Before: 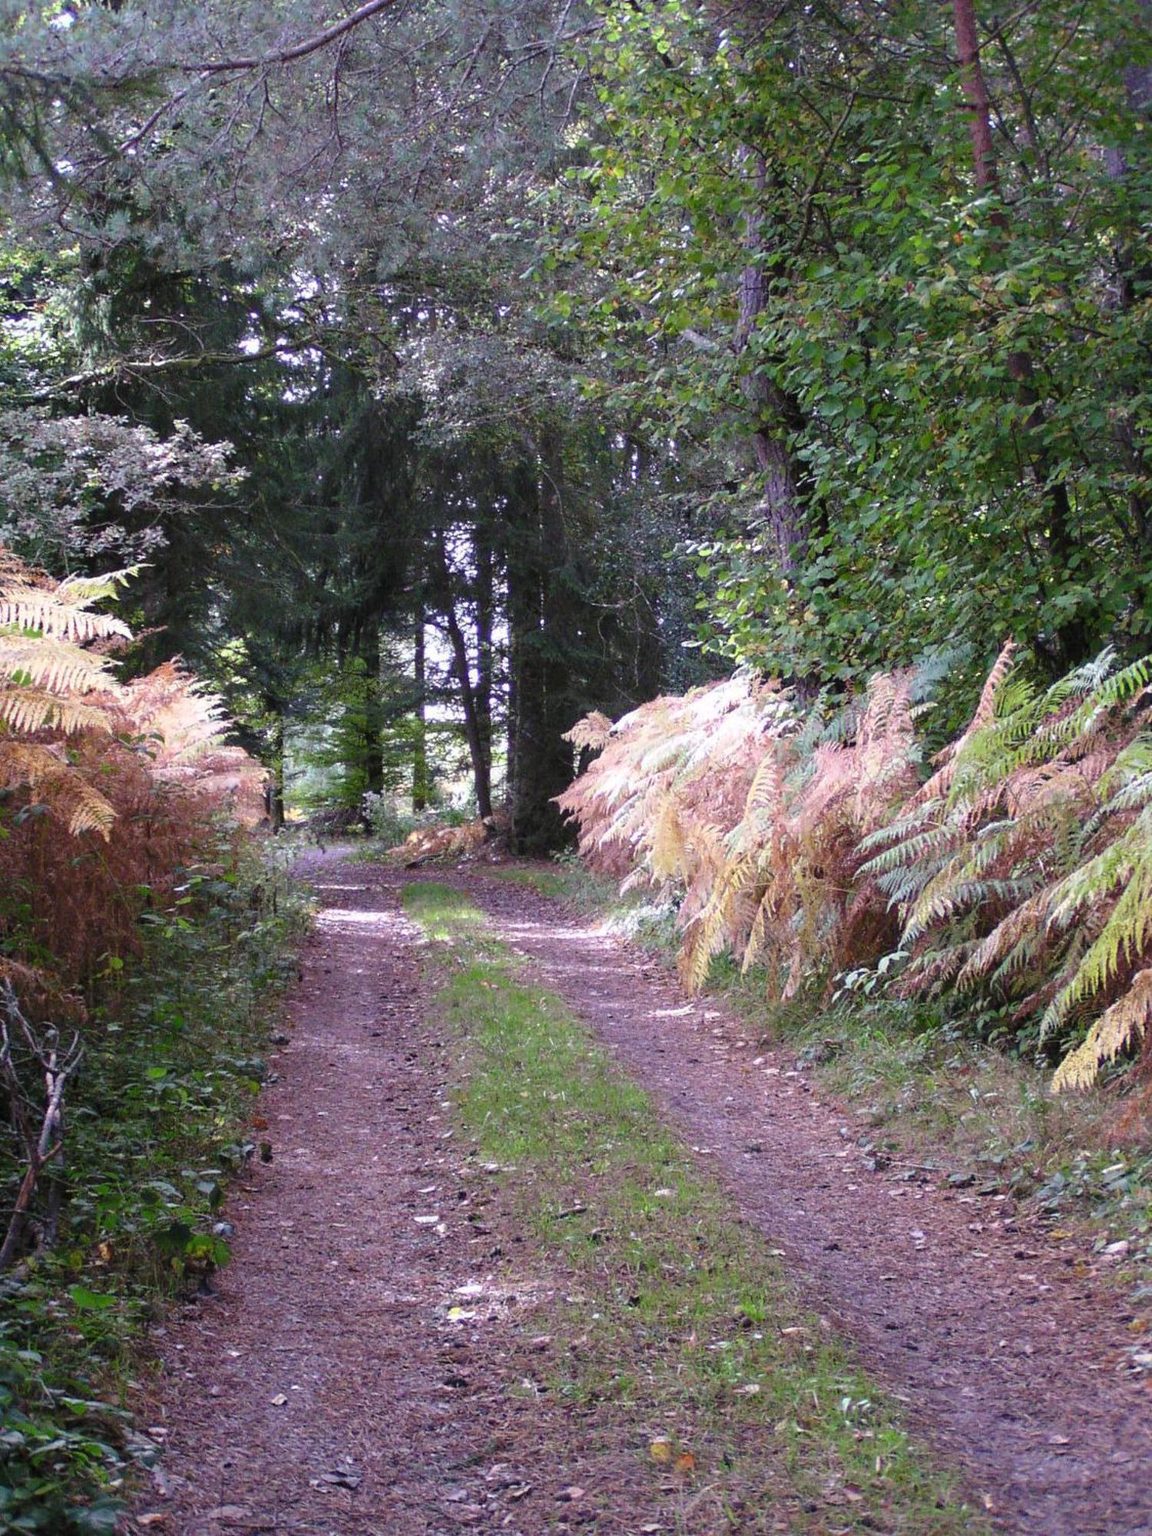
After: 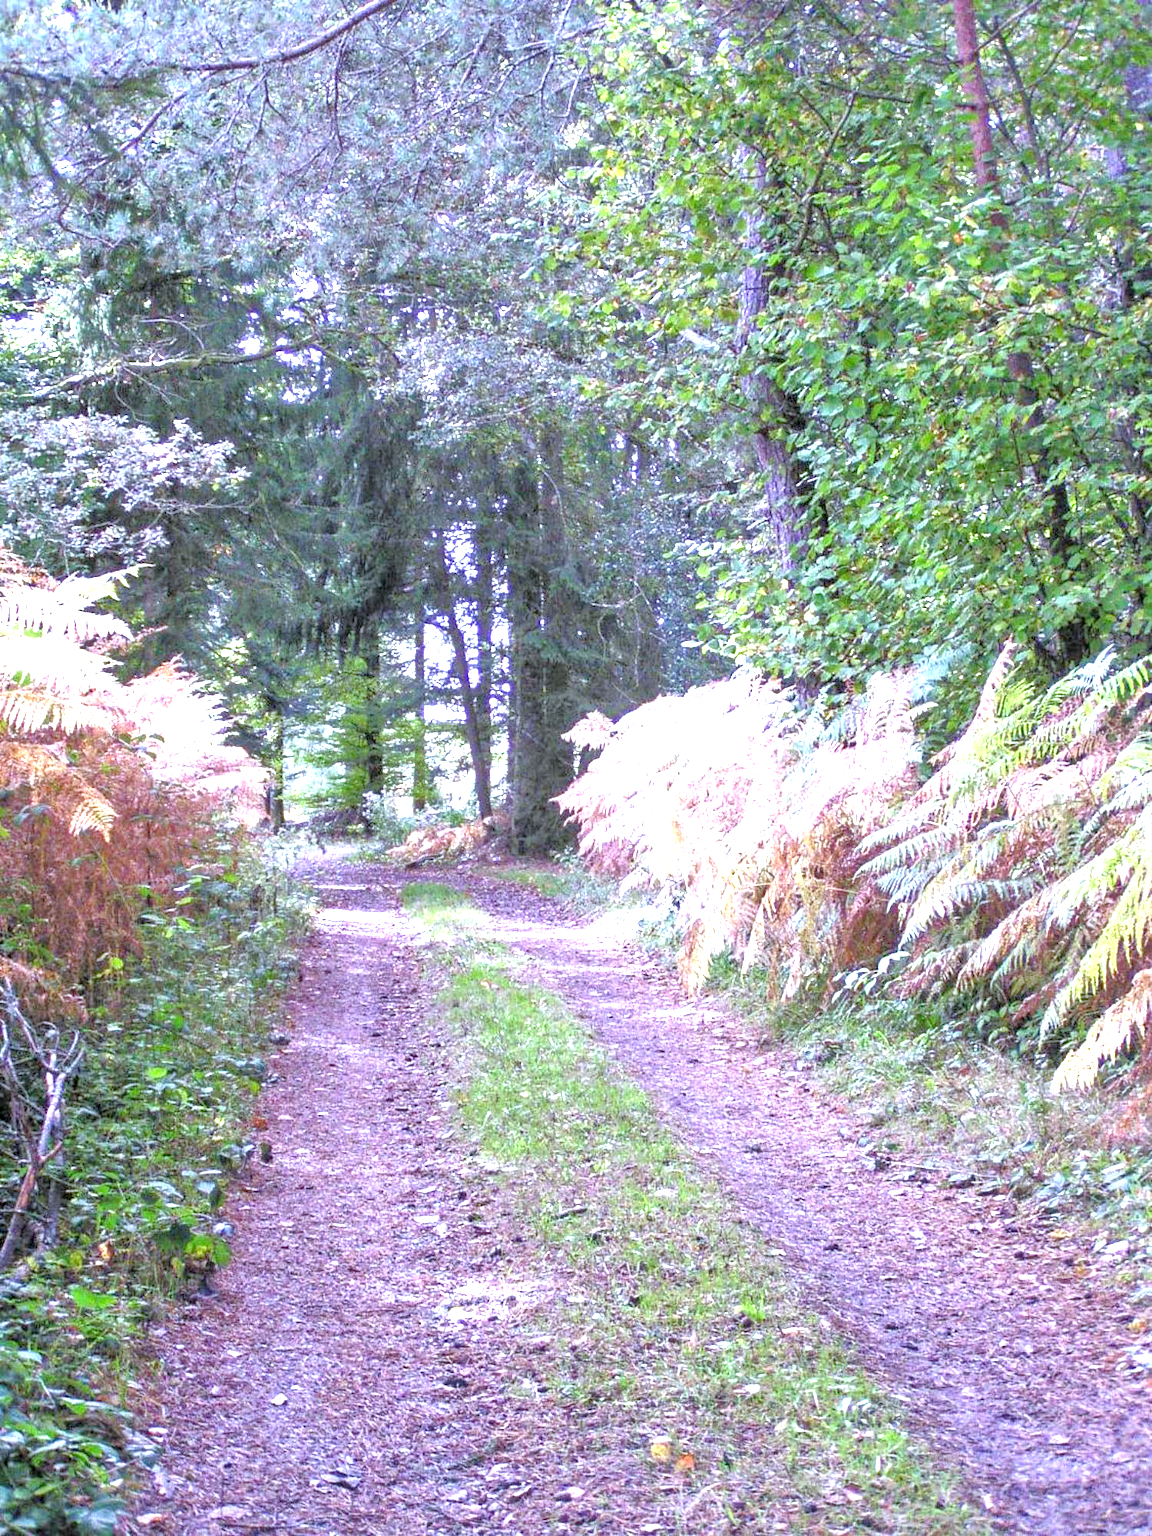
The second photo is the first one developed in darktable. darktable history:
white balance: red 0.931, blue 1.11
local contrast: highlights 55%, shadows 52%, detail 130%, midtone range 0.452
exposure: black level correction 0.001, exposure 1.398 EV, compensate exposure bias true, compensate highlight preservation false
tone equalizer: -7 EV 0.15 EV, -6 EV 0.6 EV, -5 EV 1.15 EV, -4 EV 1.33 EV, -3 EV 1.15 EV, -2 EV 0.6 EV, -1 EV 0.15 EV, mask exposure compensation -0.5 EV
